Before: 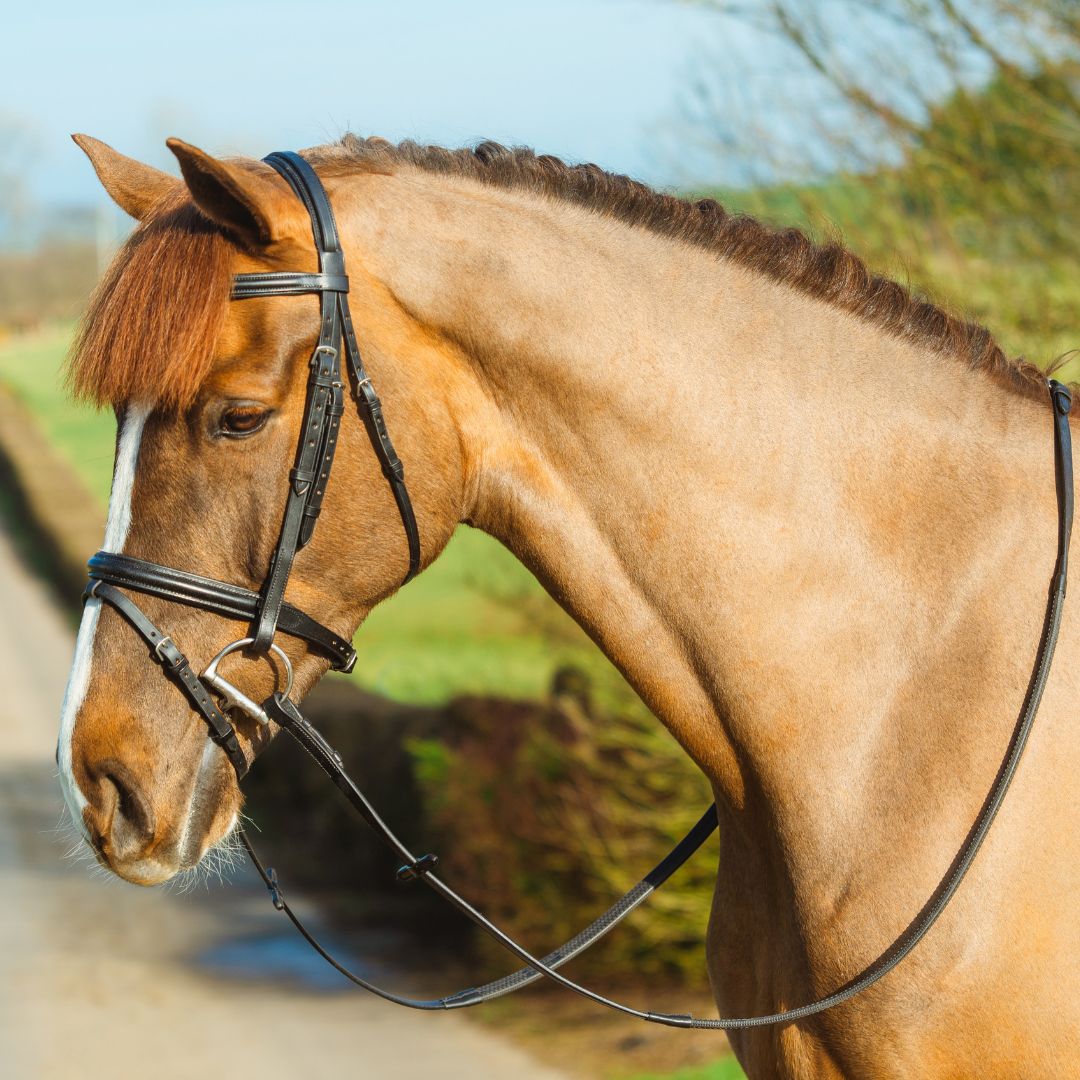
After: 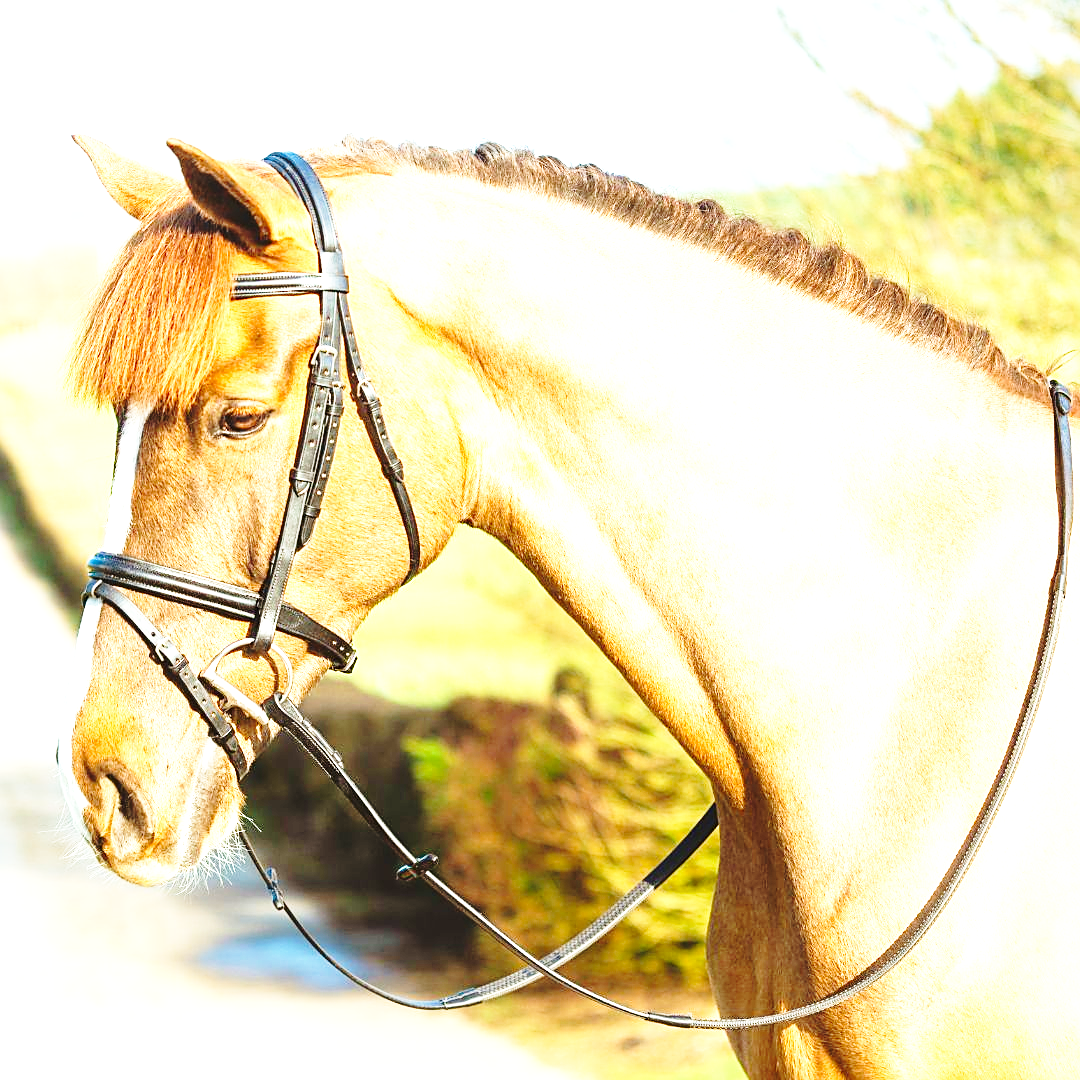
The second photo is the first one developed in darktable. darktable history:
exposure: black level correction 0, exposure 1.383 EV, compensate highlight preservation false
velvia: strength 14.92%
sharpen: on, module defaults
base curve: curves: ch0 [(0, 0) (0.032, 0.037) (0.105, 0.228) (0.435, 0.76) (0.856, 0.983) (1, 1)], preserve colors none
